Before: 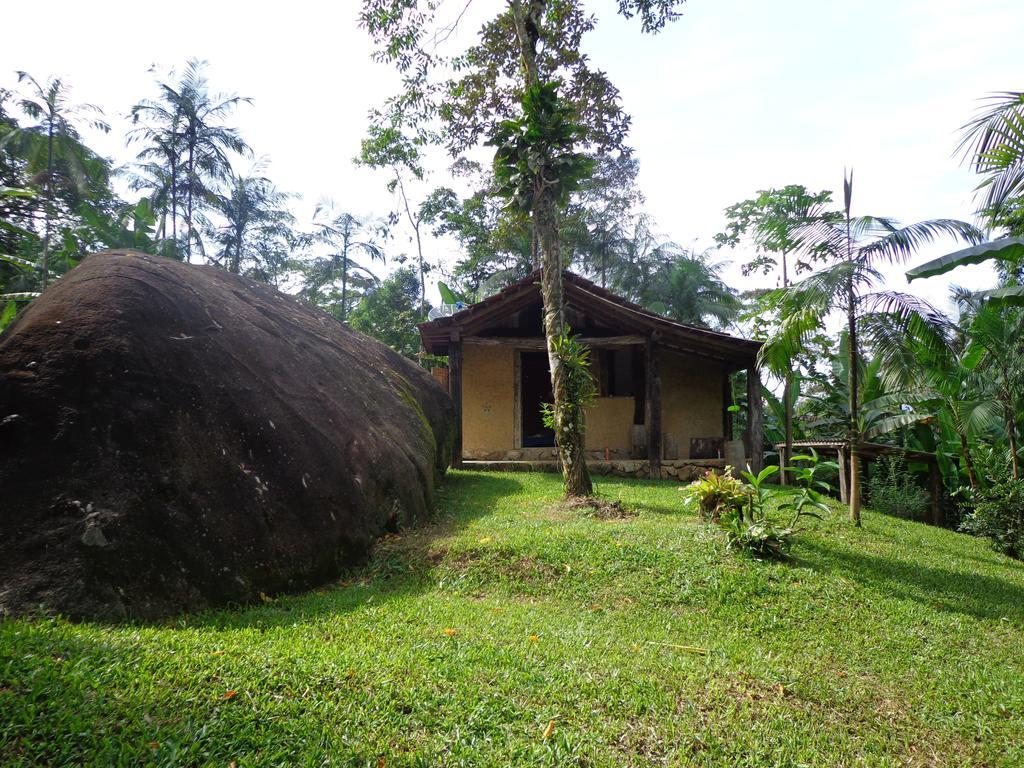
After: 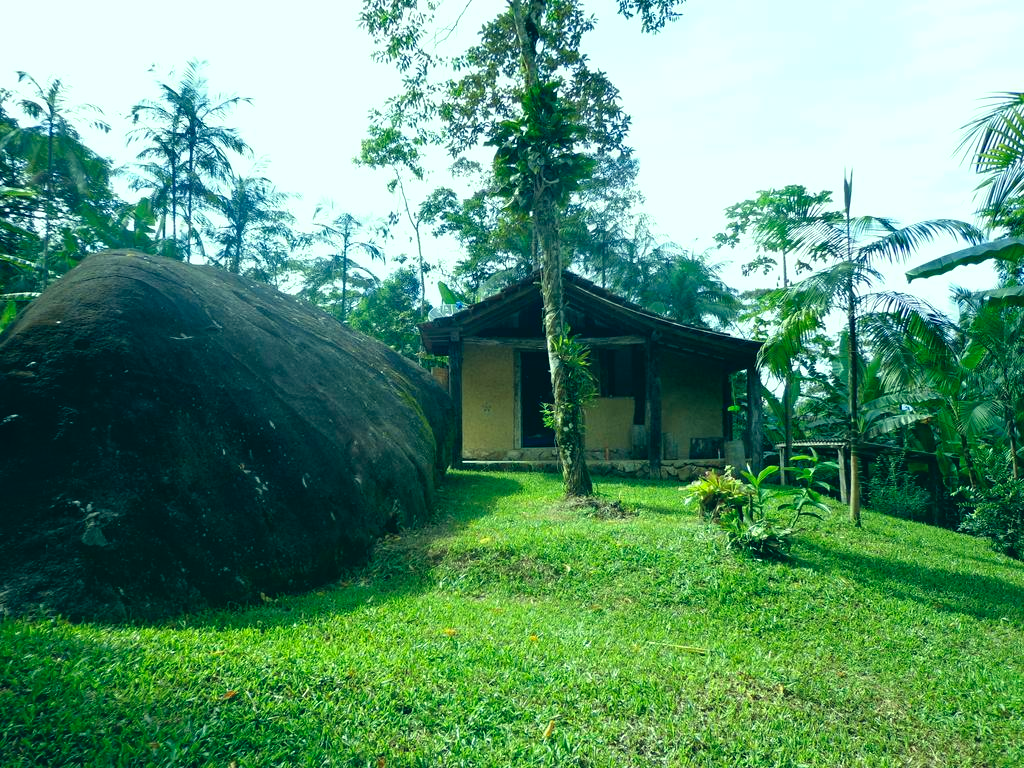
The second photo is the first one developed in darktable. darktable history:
exposure: exposure 0.3 EV, compensate highlight preservation false
white balance: red 0.982, blue 1.018
color correction: highlights a* -20.08, highlights b* 9.8, shadows a* -20.4, shadows b* -10.76
